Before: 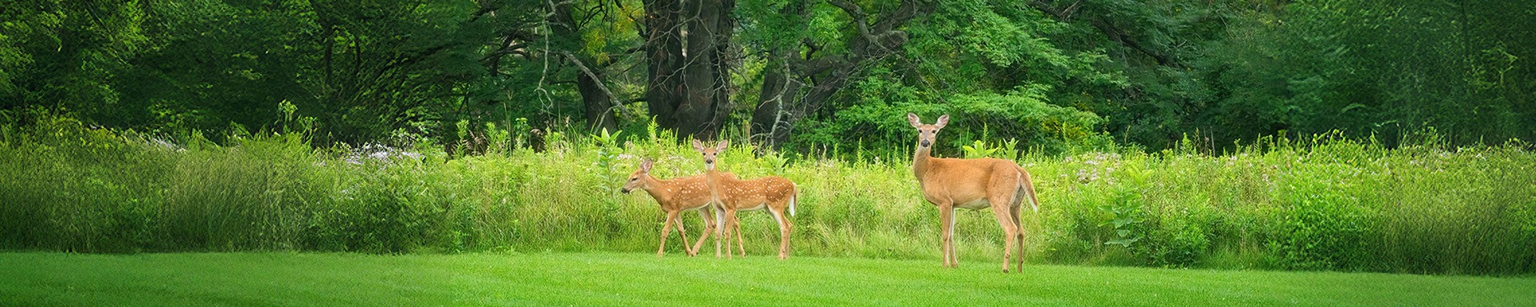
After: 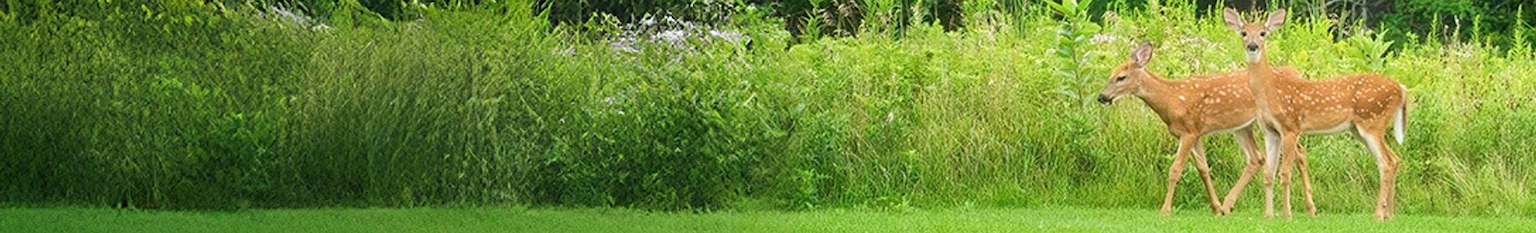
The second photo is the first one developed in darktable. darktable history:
crop: top 44.018%, right 43.375%, bottom 12.906%
